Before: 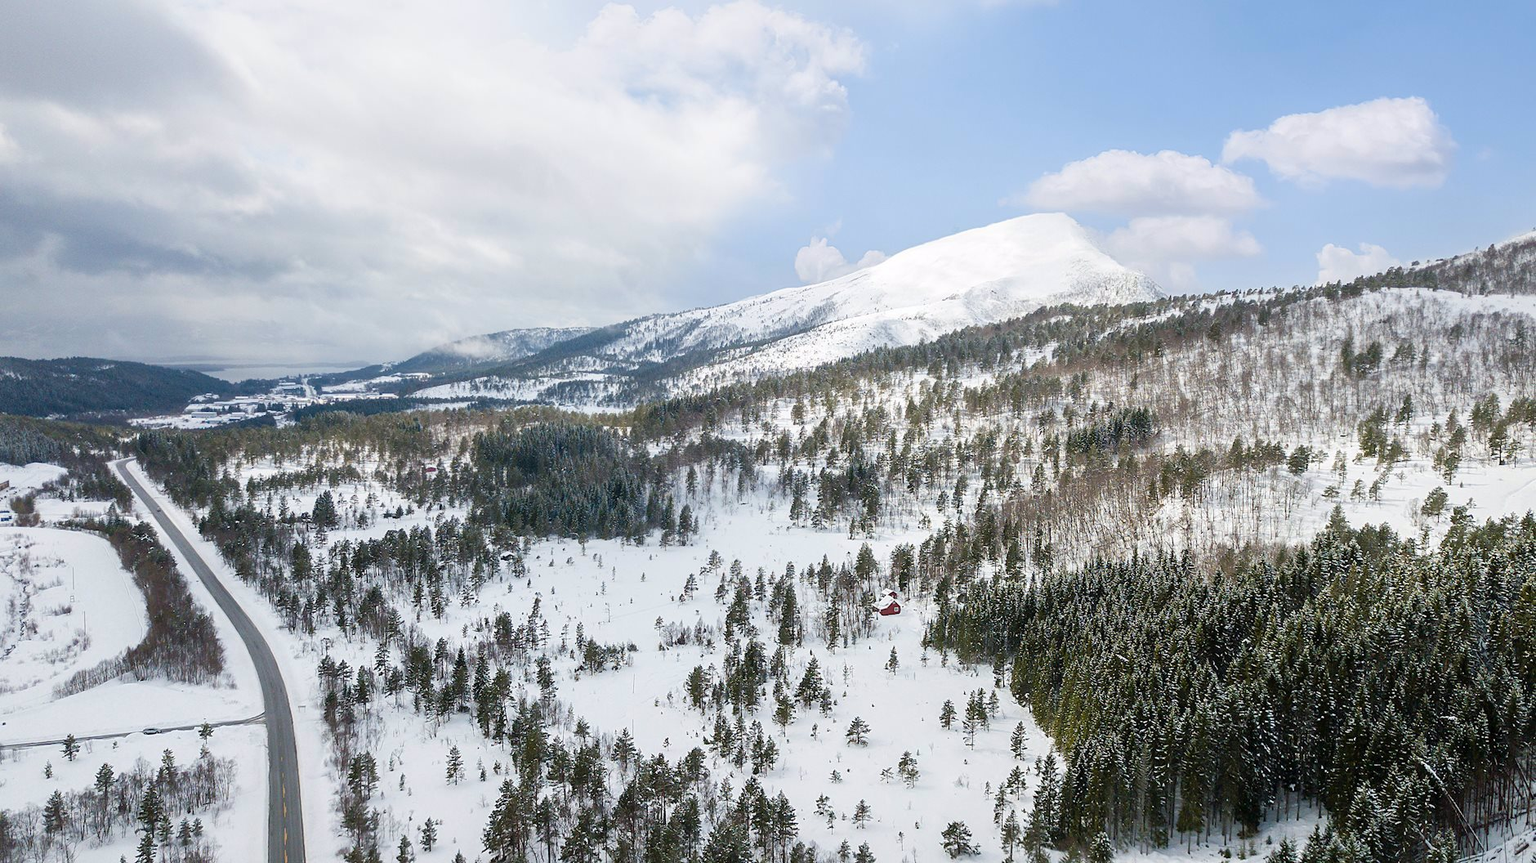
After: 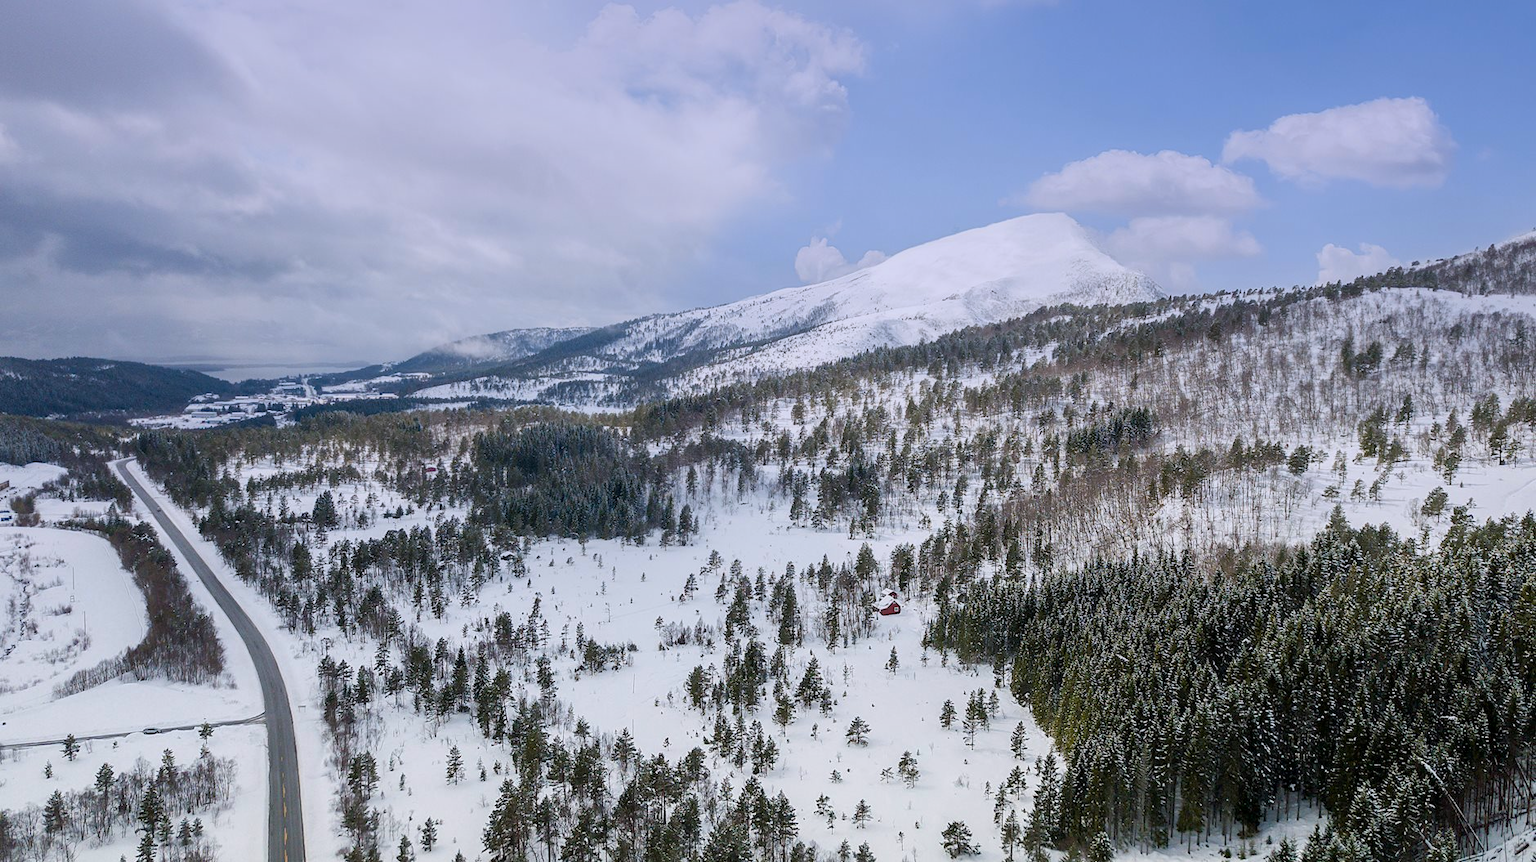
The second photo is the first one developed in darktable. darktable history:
graduated density: hue 238.83°, saturation 50%
local contrast: highlights 61%, shadows 106%, detail 107%, midtone range 0.529
